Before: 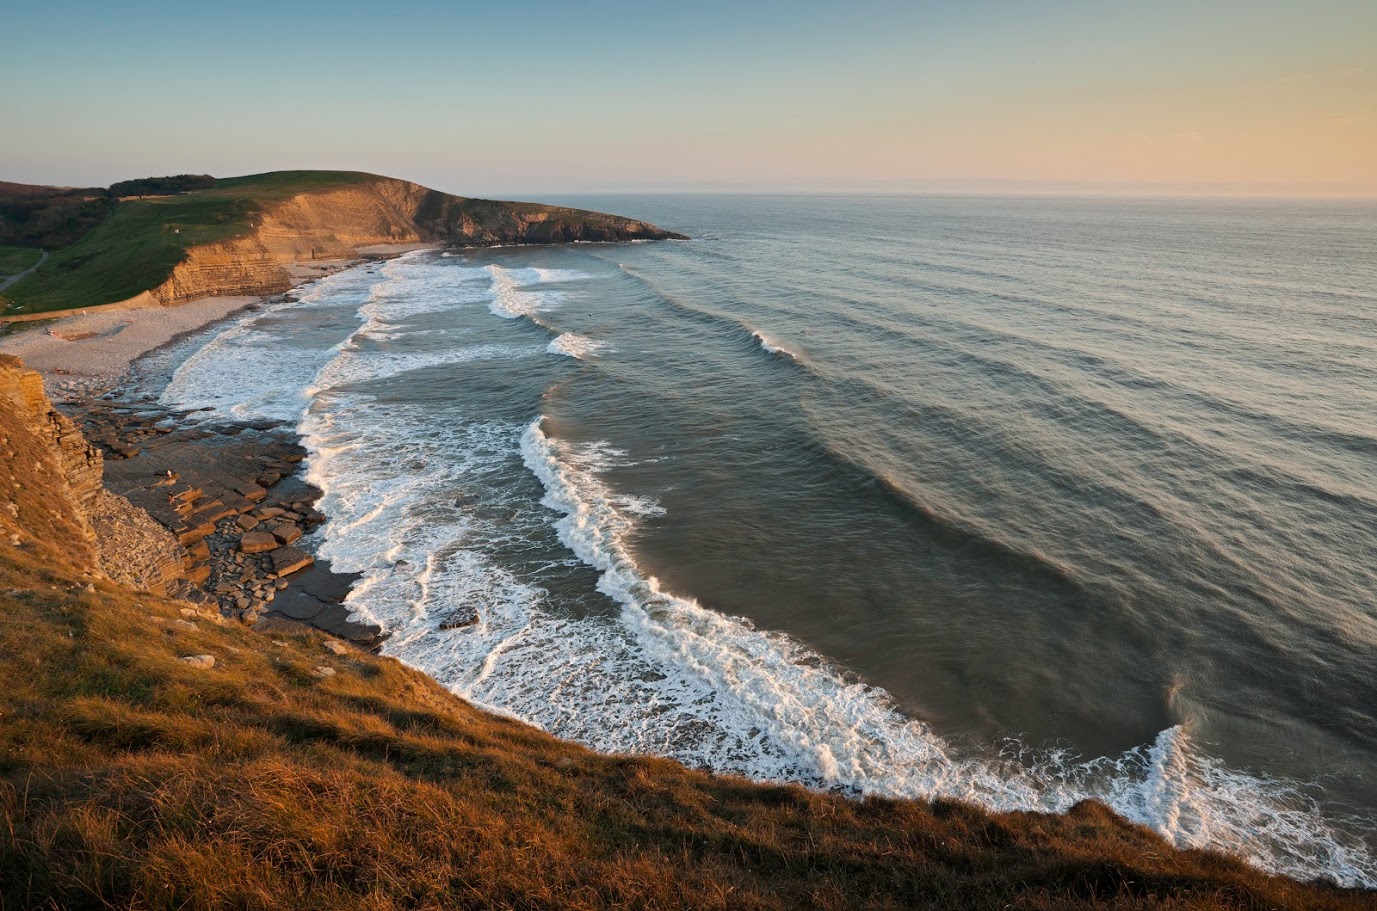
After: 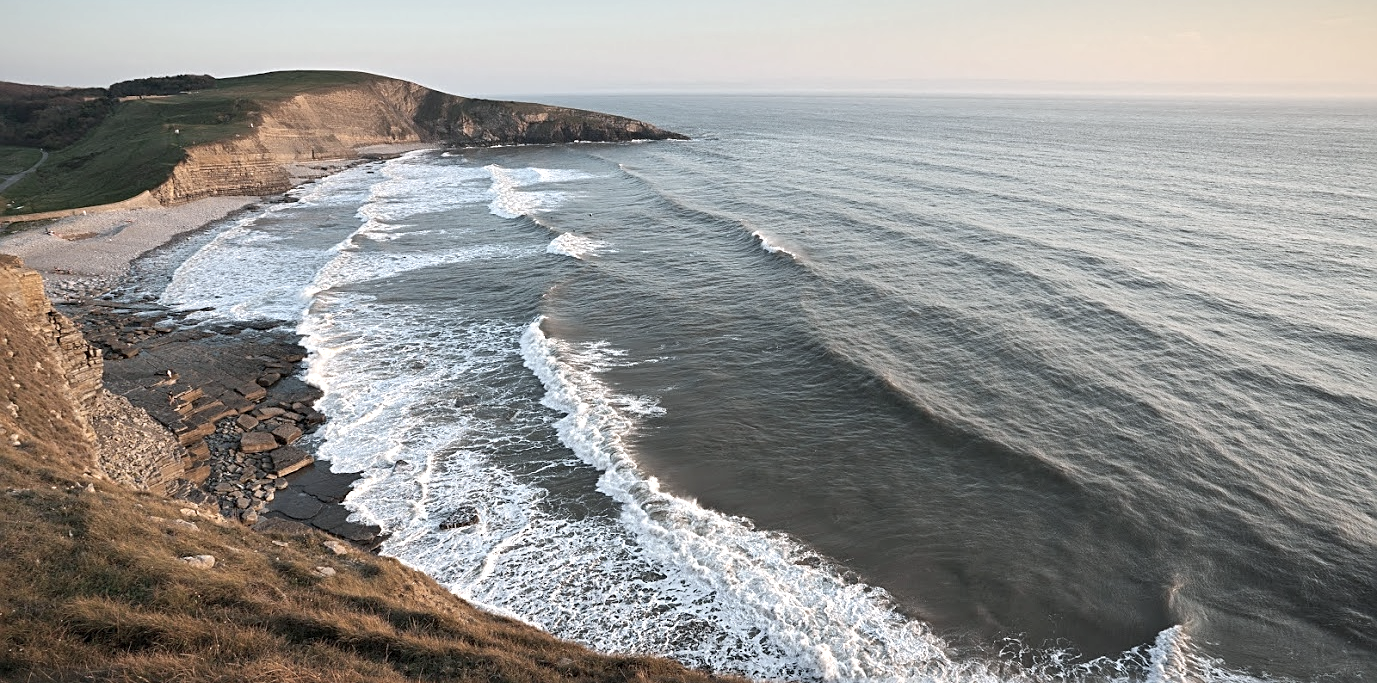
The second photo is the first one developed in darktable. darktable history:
color correction: saturation 0.5
crop: top 11.038%, bottom 13.962%
exposure: exposure 0.564 EV, compensate highlight preservation false
white balance: red 0.967, blue 1.049
sharpen: on, module defaults
